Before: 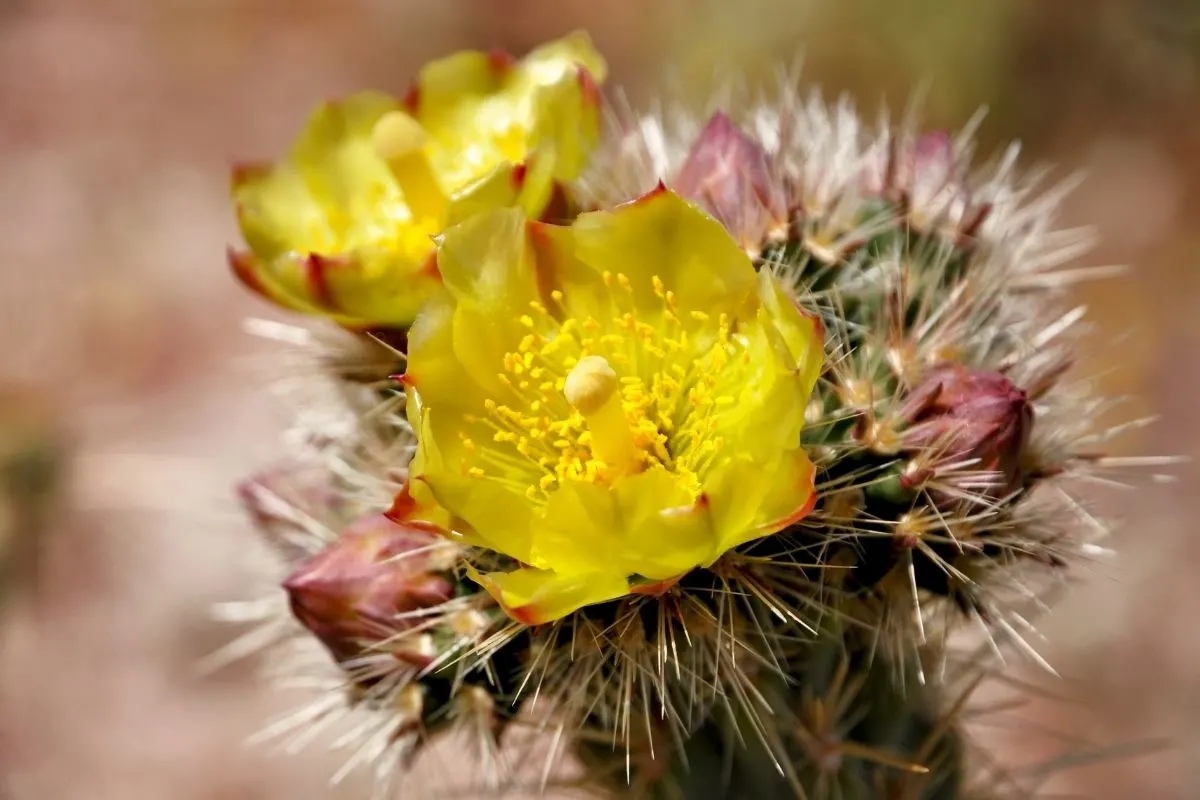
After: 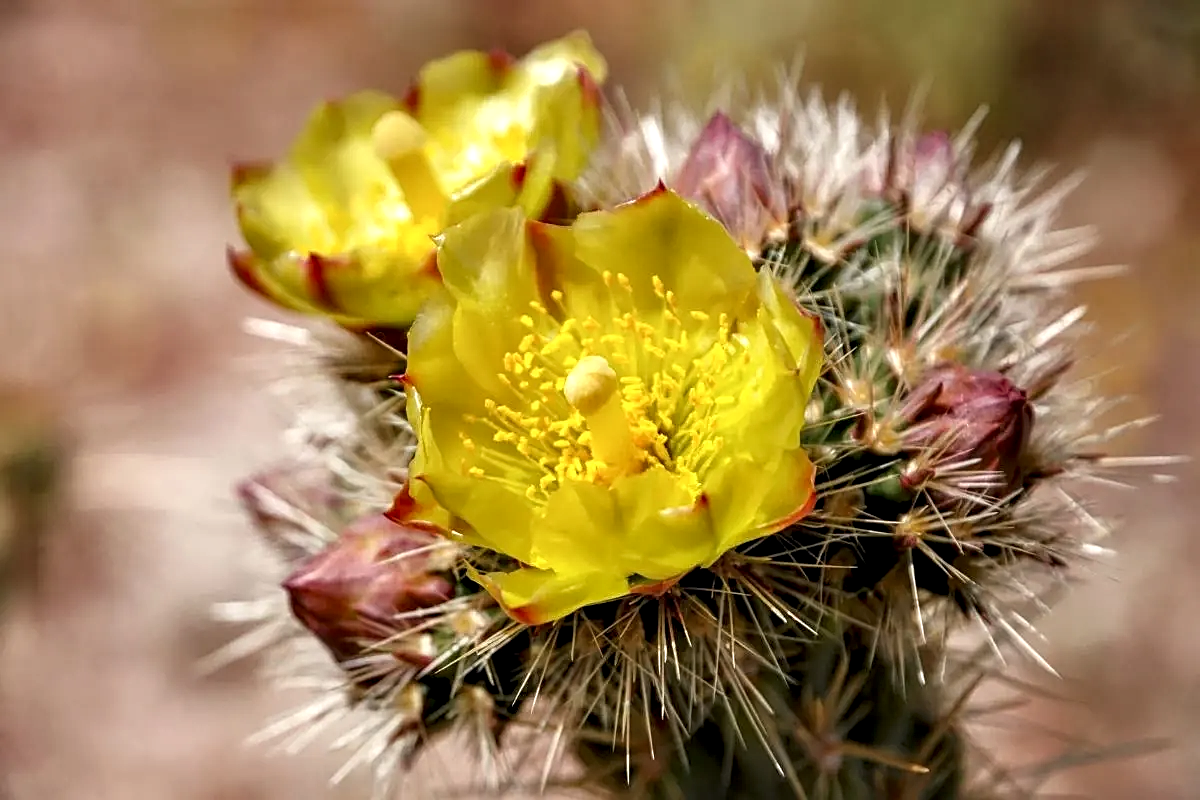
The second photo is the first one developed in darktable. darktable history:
local contrast: detail 140%
sharpen: on, module defaults
